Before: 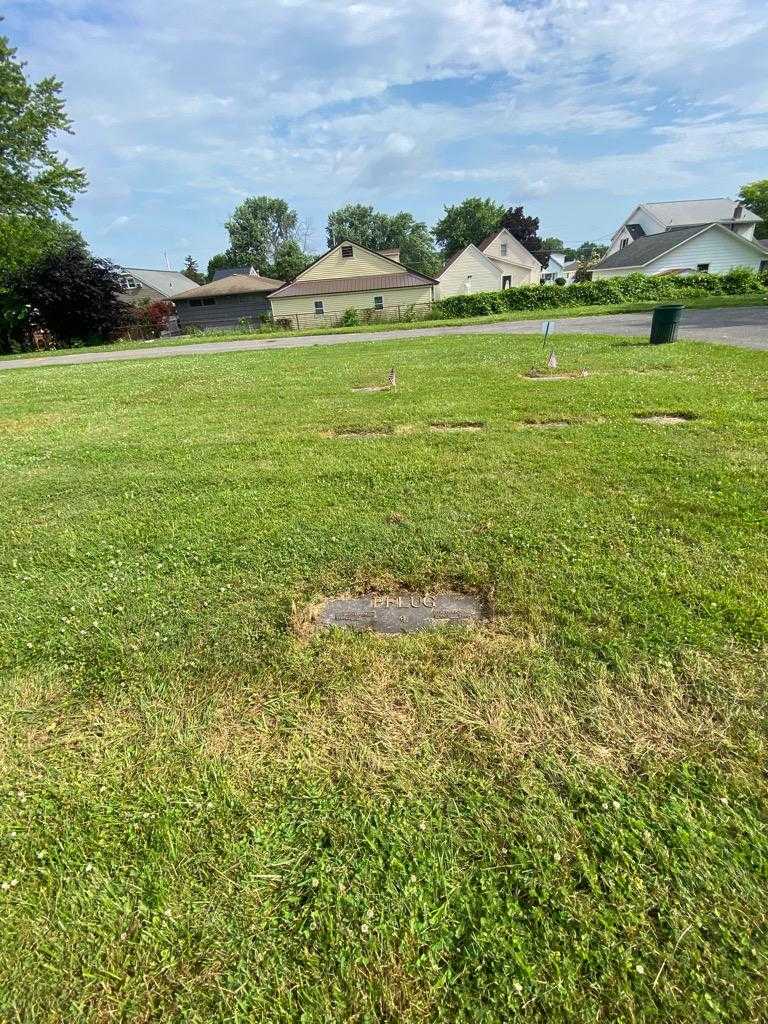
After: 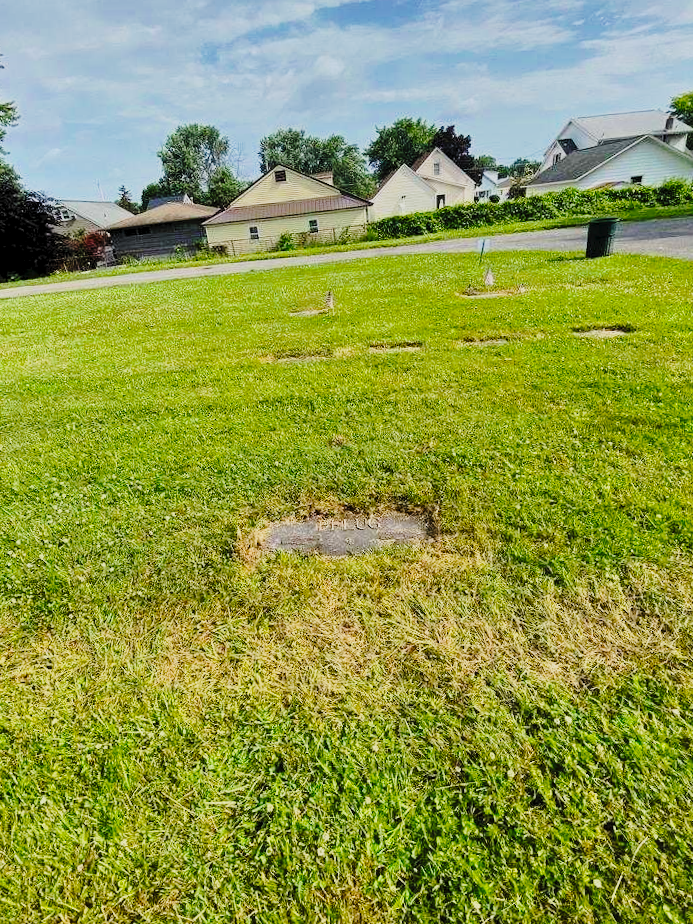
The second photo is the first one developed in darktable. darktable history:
crop and rotate: angle 1.96°, left 5.673%, top 5.673%
filmic rgb: black relative exposure -7.75 EV, white relative exposure 4.4 EV, threshold 3 EV, target black luminance 0%, hardness 3.76, latitude 50.51%, contrast 1.074, highlights saturation mix 10%, shadows ↔ highlights balance -0.22%, color science v4 (2020), enable highlight reconstruction true
tone curve: curves: ch0 [(0, 0) (0.003, 0.031) (0.011, 0.041) (0.025, 0.054) (0.044, 0.06) (0.069, 0.083) (0.1, 0.108) (0.136, 0.135) (0.177, 0.179) (0.224, 0.231) (0.277, 0.294) (0.335, 0.378) (0.399, 0.463) (0.468, 0.552) (0.543, 0.627) (0.623, 0.694) (0.709, 0.776) (0.801, 0.849) (0.898, 0.905) (1, 1)], preserve colors none
shadows and highlights: soften with gaussian
